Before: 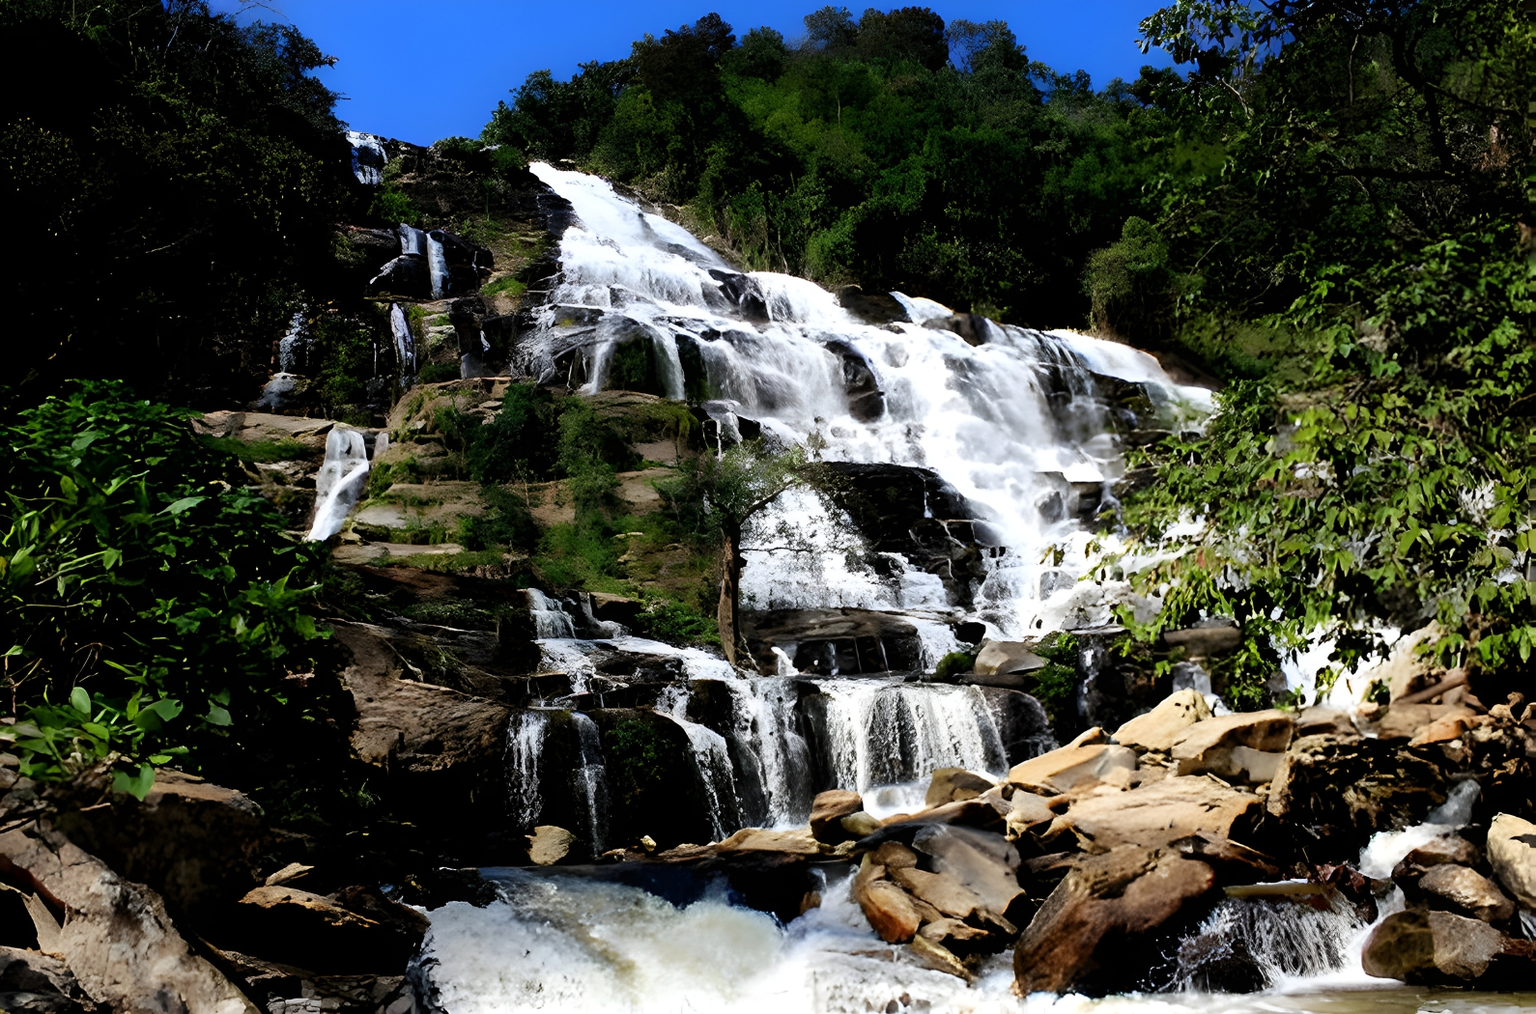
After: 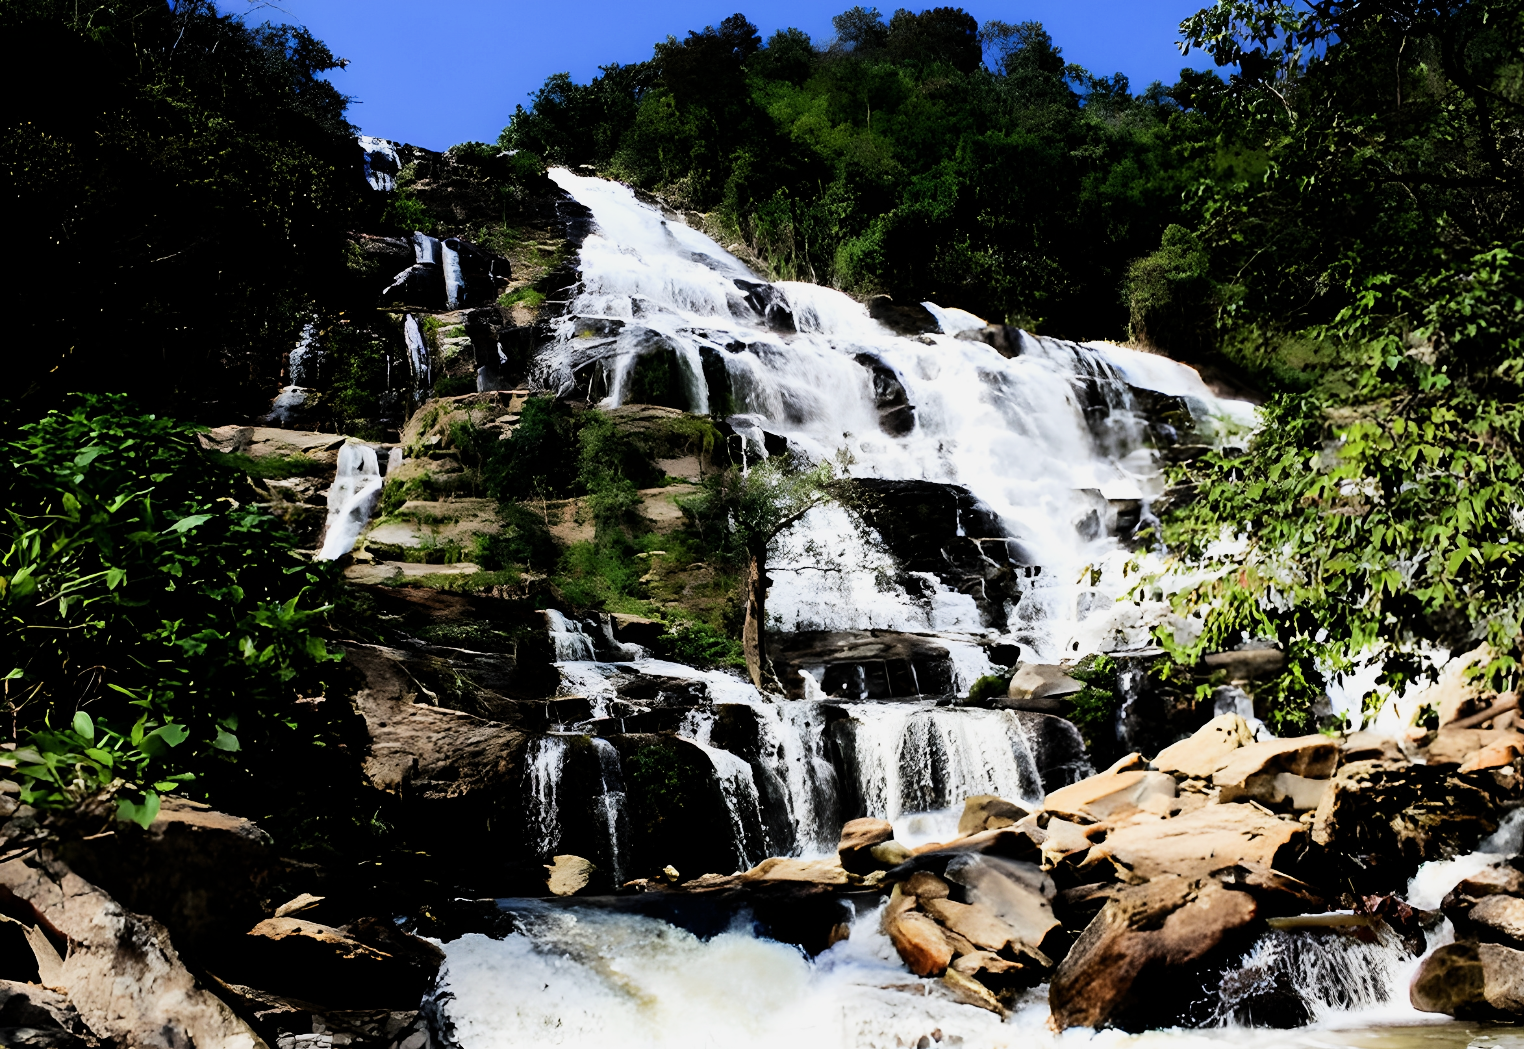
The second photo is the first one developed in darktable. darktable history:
crop: right 4.126%, bottom 0.031%
filmic rgb: black relative exposure -7.5 EV, white relative exposure 5 EV, hardness 3.31, contrast 1.3, contrast in shadows safe
exposure: black level correction 0, exposure 0.7 EV, compensate exposure bias true, compensate highlight preservation false
